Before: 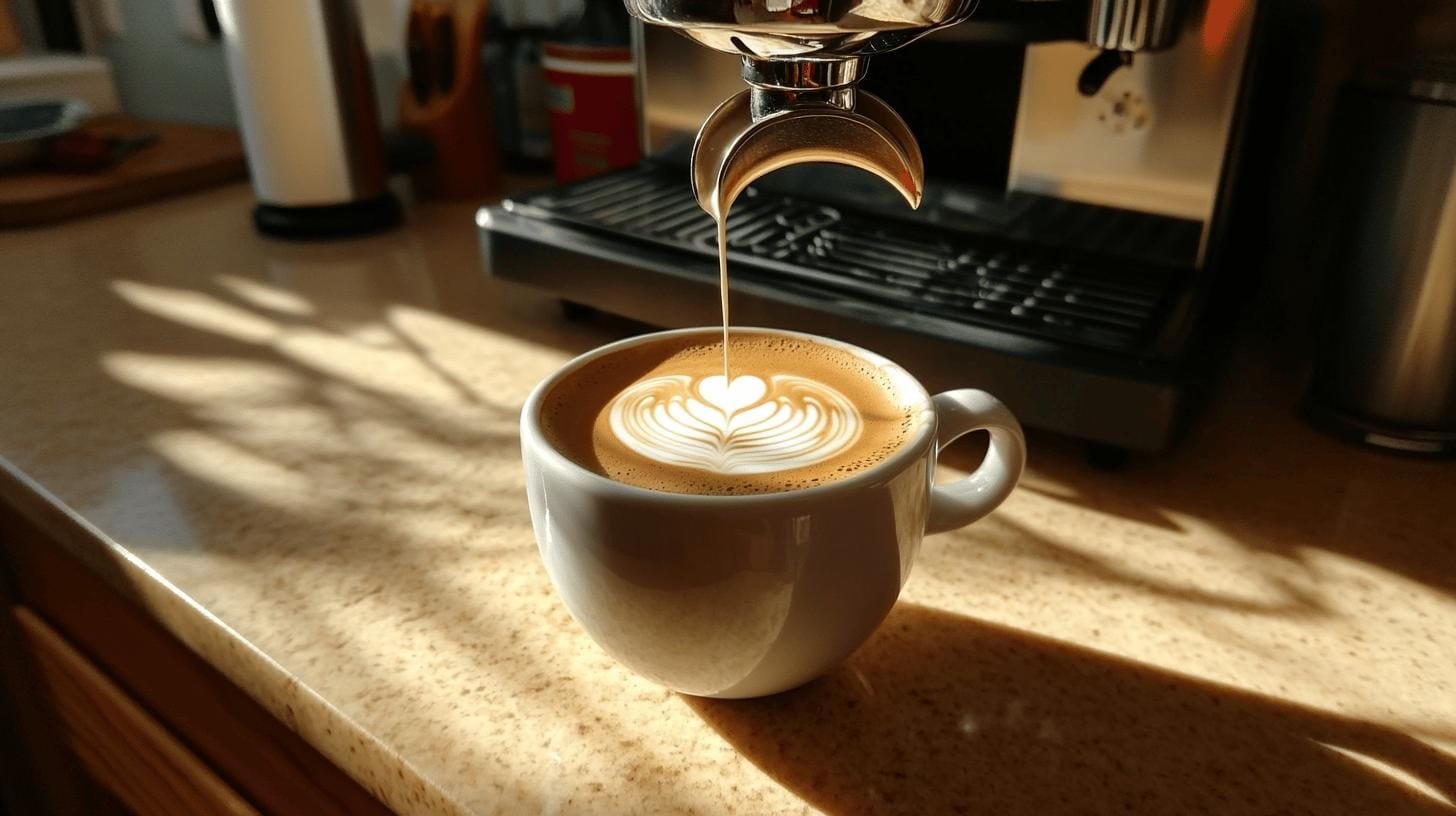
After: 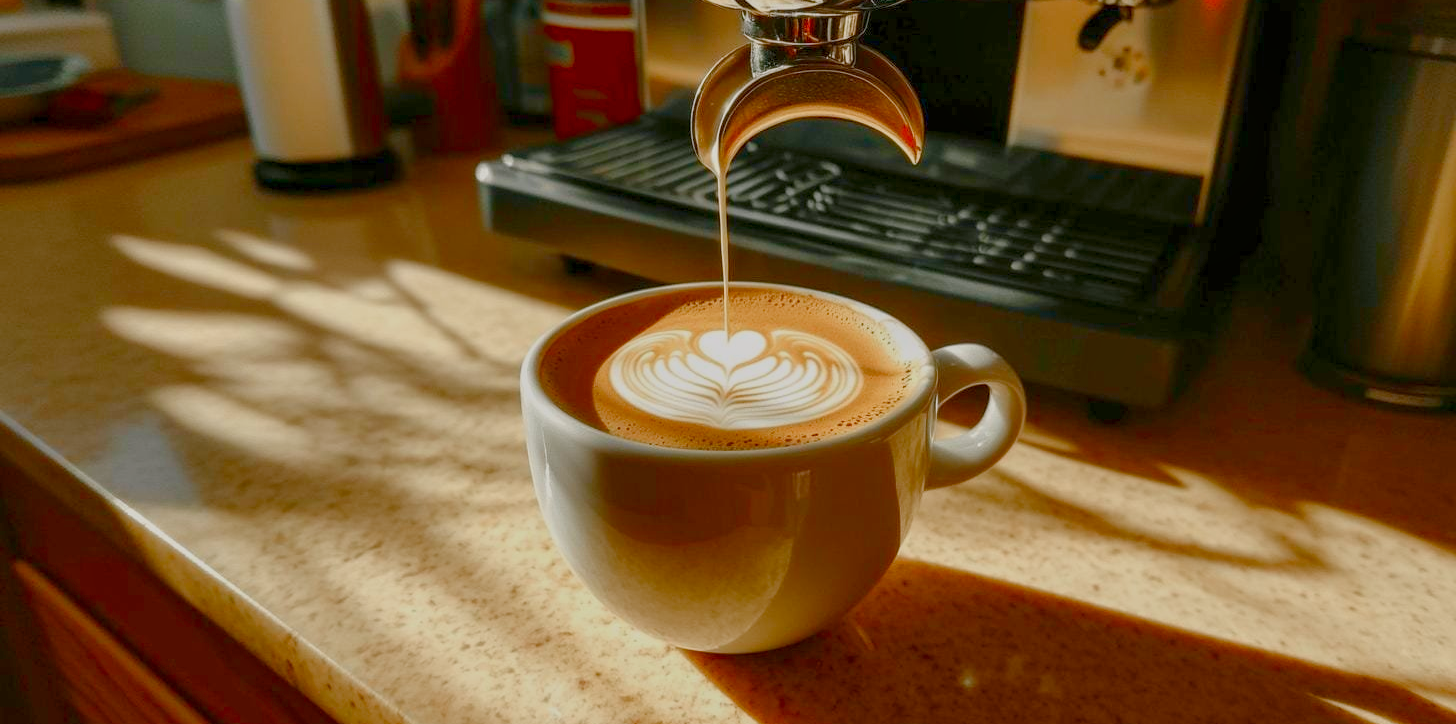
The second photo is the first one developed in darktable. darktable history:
local contrast: on, module defaults
color correction: saturation 1.34
color balance rgb: shadows lift › chroma 1%, shadows lift › hue 113°, highlights gain › chroma 0.2%, highlights gain › hue 333°, perceptual saturation grading › global saturation 20%, perceptual saturation grading › highlights -50%, perceptual saturation grading › shadows 25%, contrast -30%
crop and rotate: top 5.609%, bottom 5.609%
